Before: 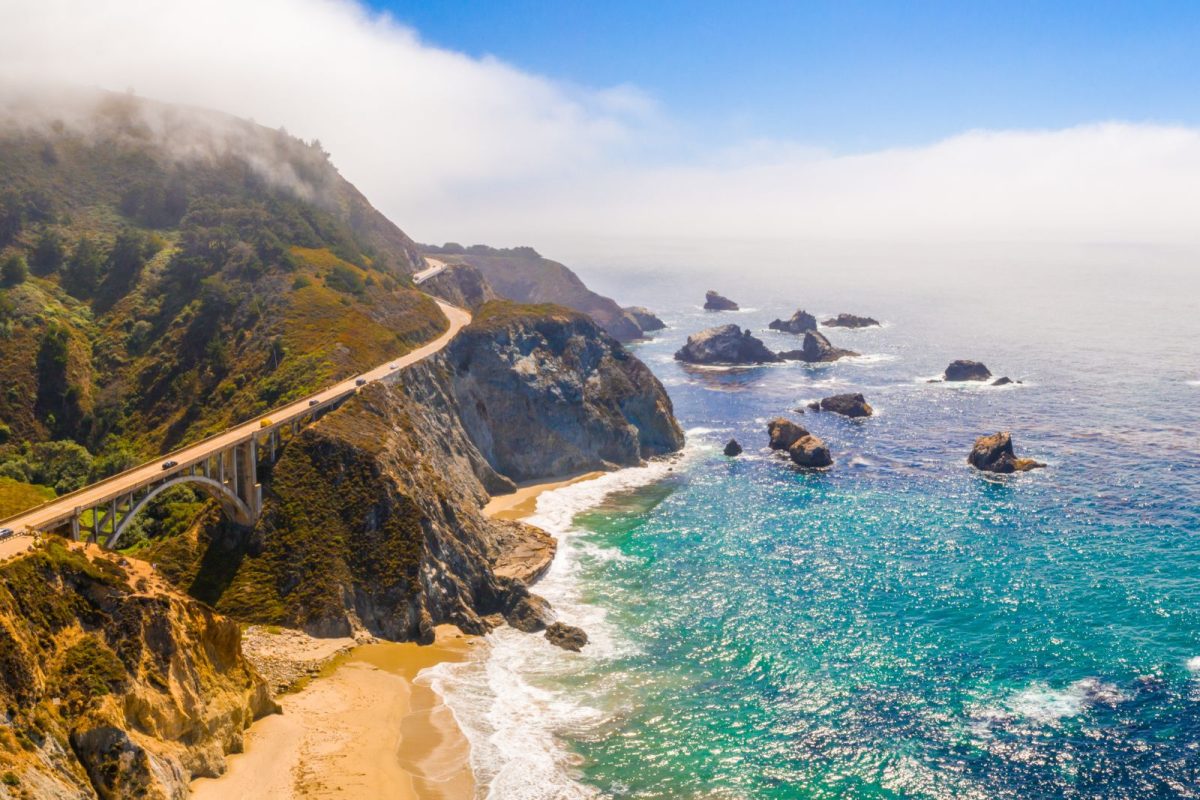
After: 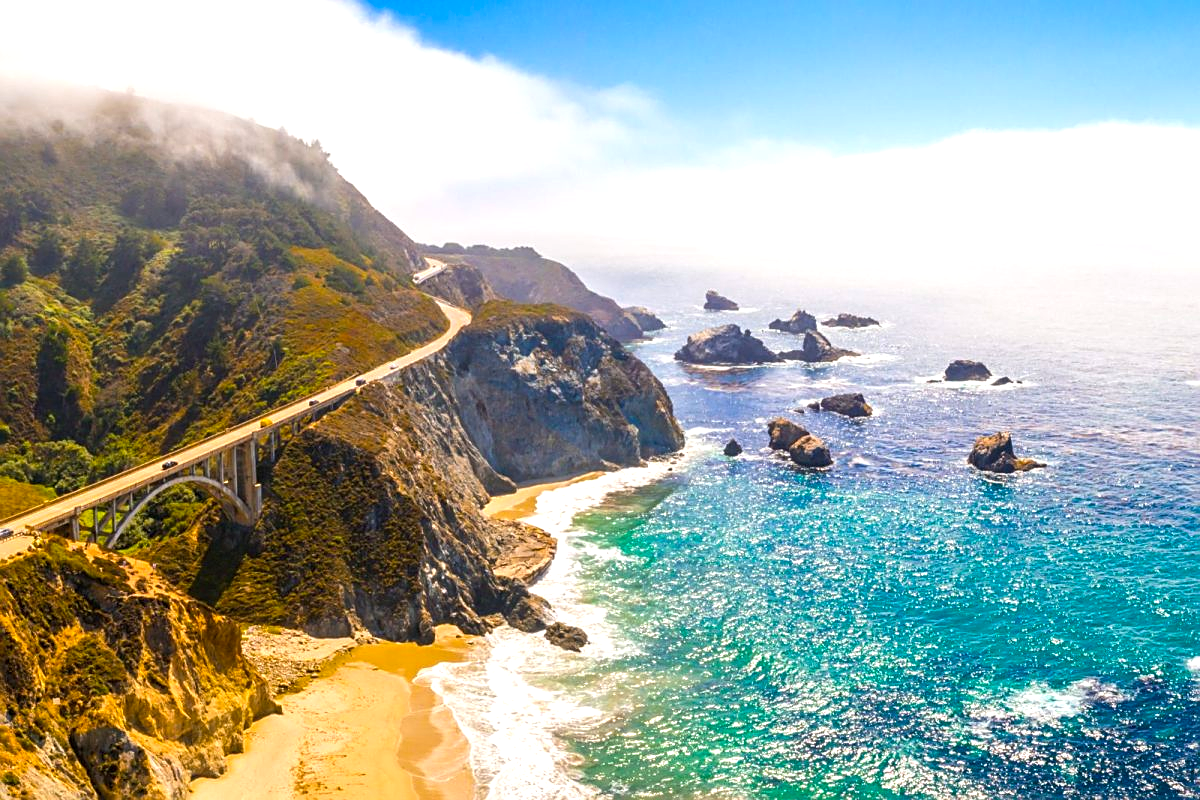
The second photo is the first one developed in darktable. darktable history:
color balance rgb: shadows lift › luminance -9.698%, perceptual saturation grading › global saturation 5.677%, perceptual brilliance grading › global brilliance 12.782%, global vibrance 20%
sharpen: on, module defaults
